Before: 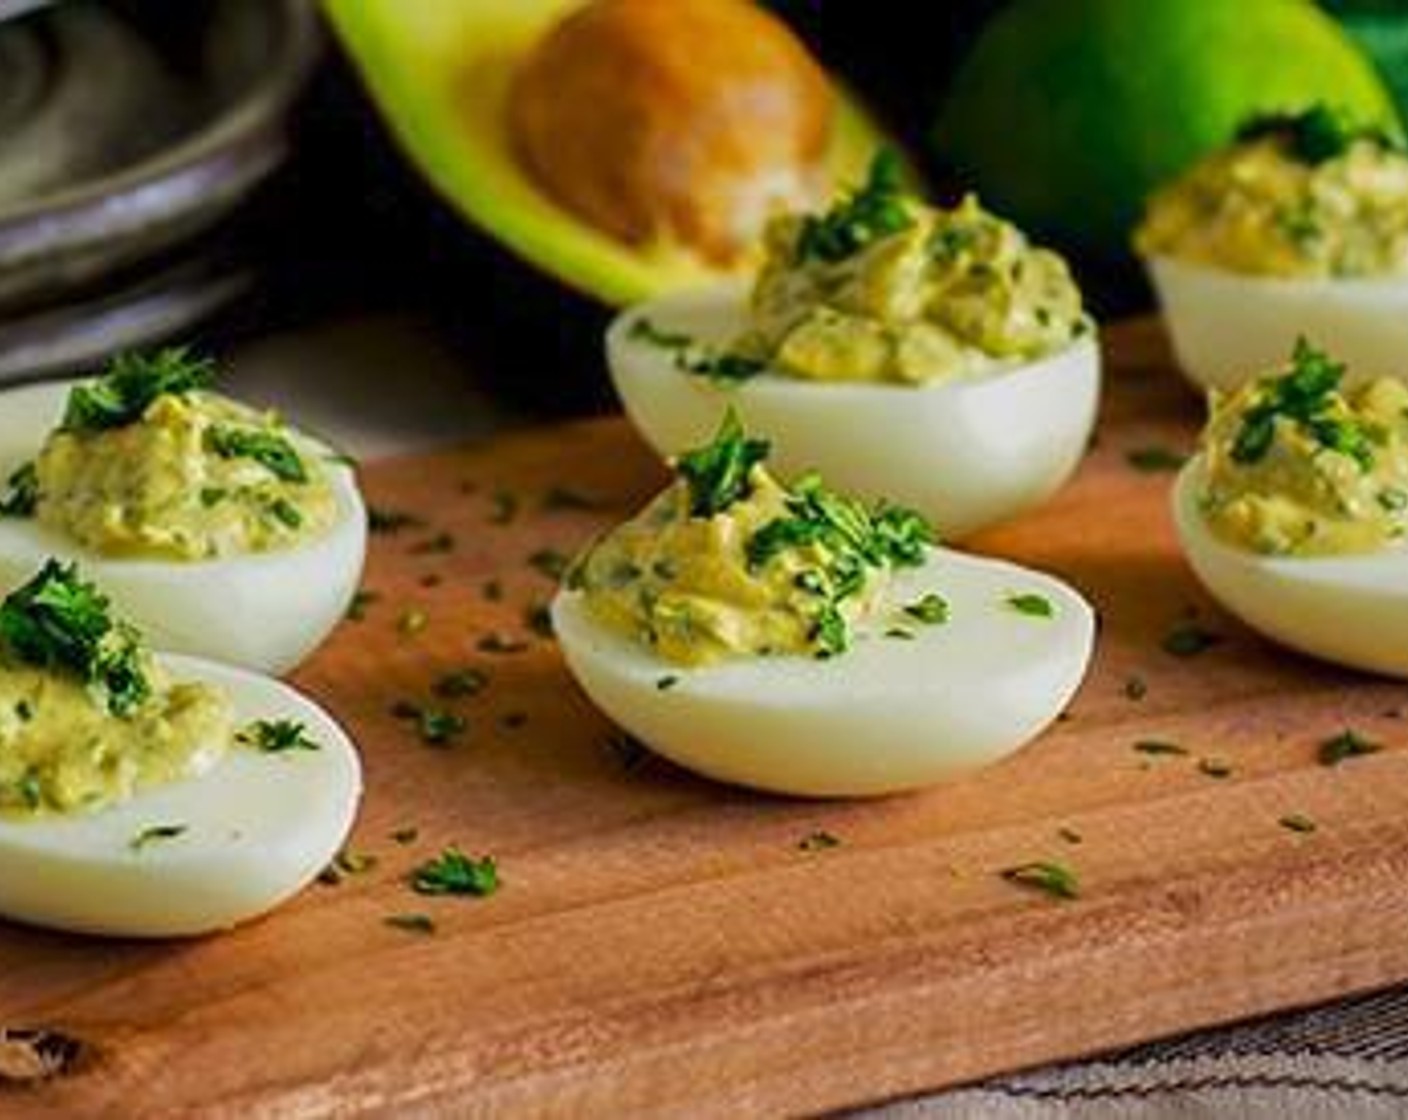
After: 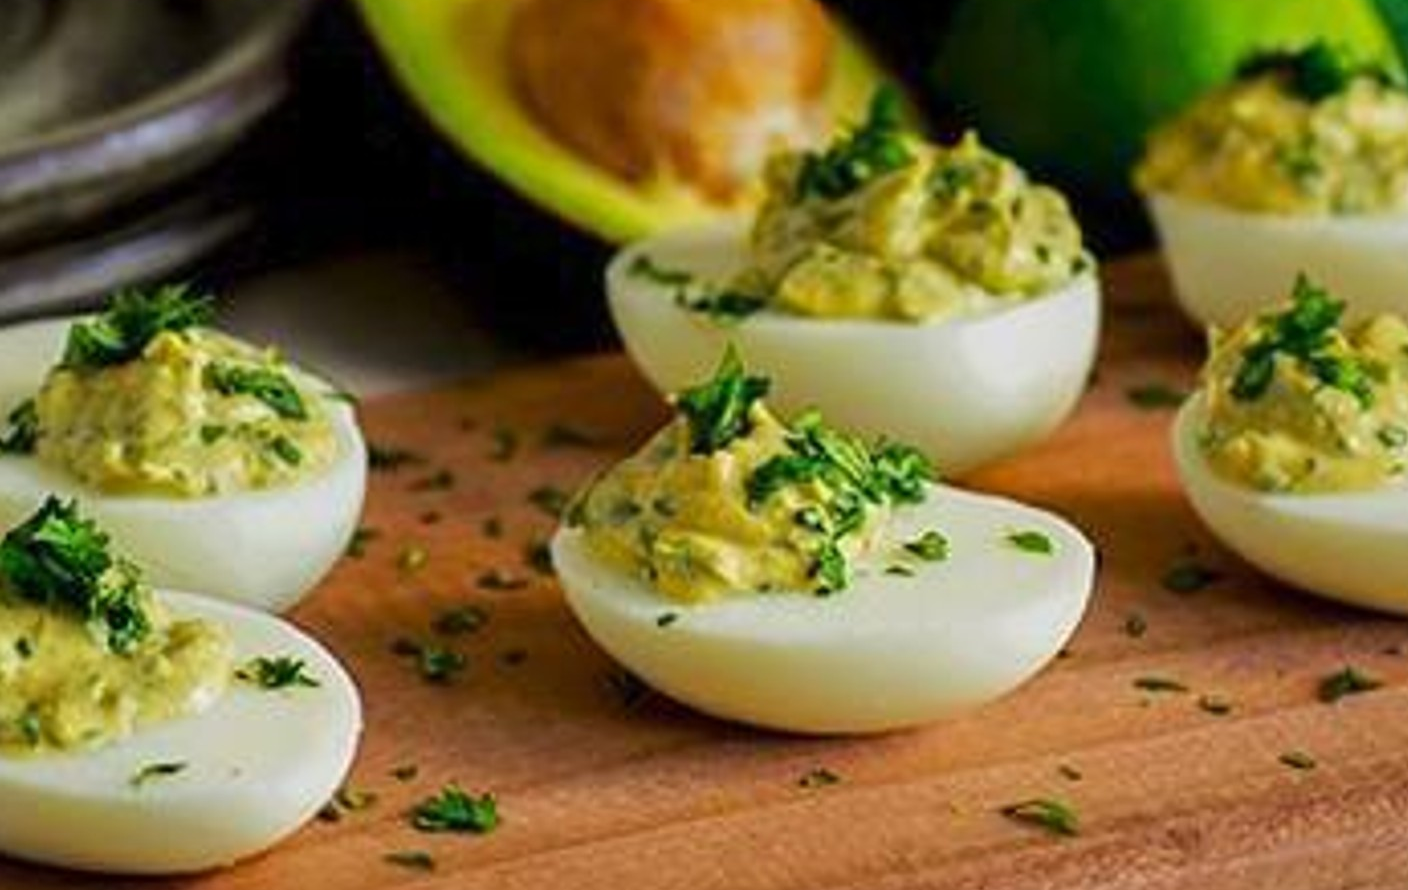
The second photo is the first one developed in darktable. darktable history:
crop and rotate: top 5.655%, bottom 14.798%
